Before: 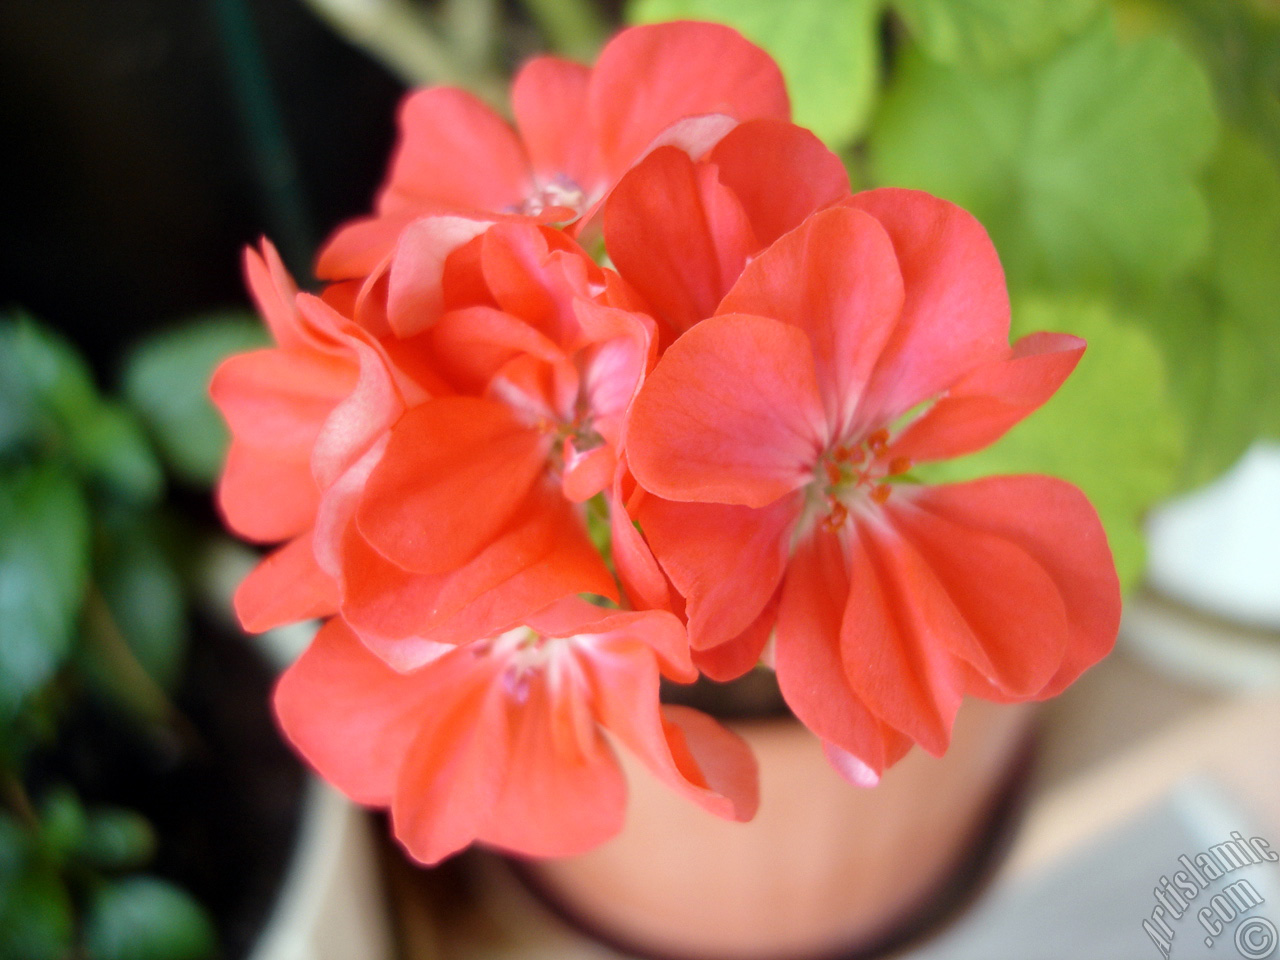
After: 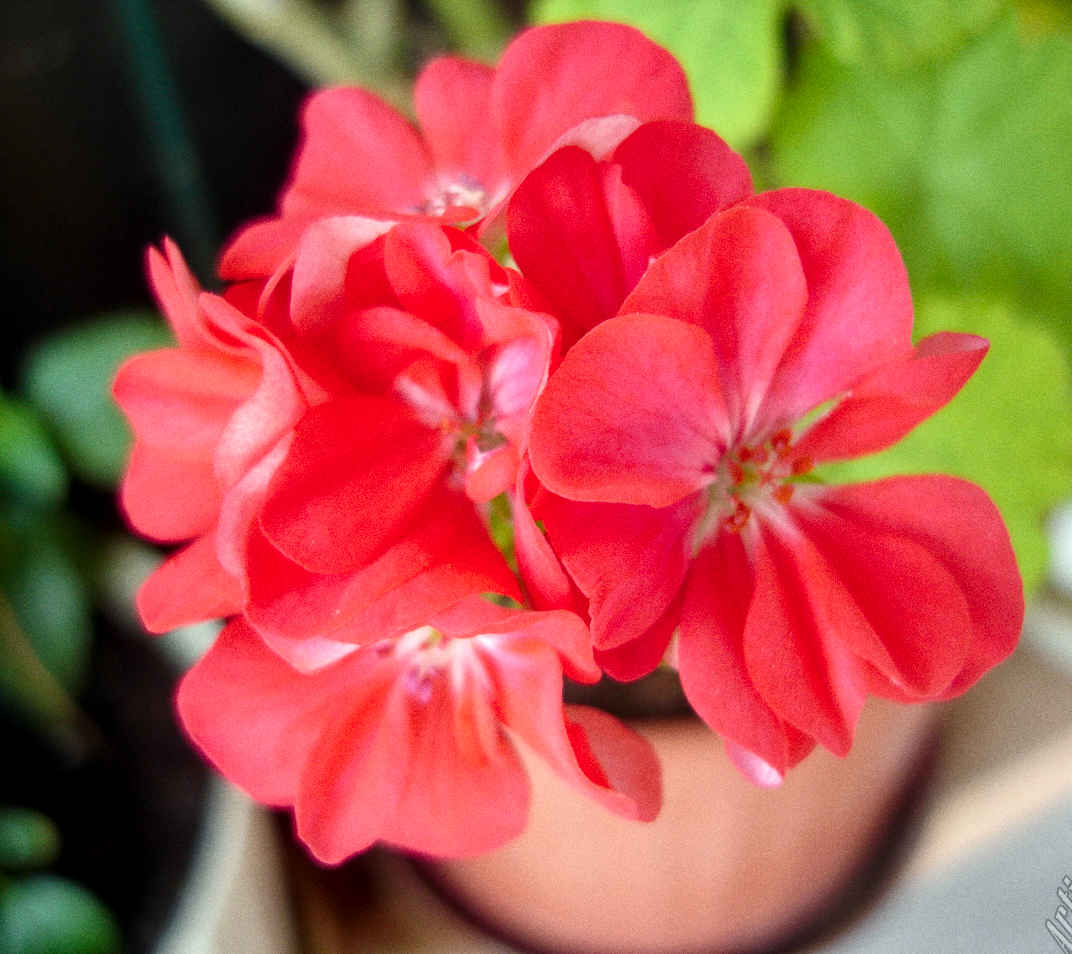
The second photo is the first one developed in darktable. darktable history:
color calibration: output R [0.946, 0.065, -0.013, 0], output G [-0.246, 1.264, -0.017, 0], output B [0.046, -0.098, 1.05, 0], illuminant custom, x 0.344, y 0.359, temperature 5045.54 K
local contrast: on, module defaults
grain: coarseness 0.47 ISO
crop: left 7.598%, right 7.873%
